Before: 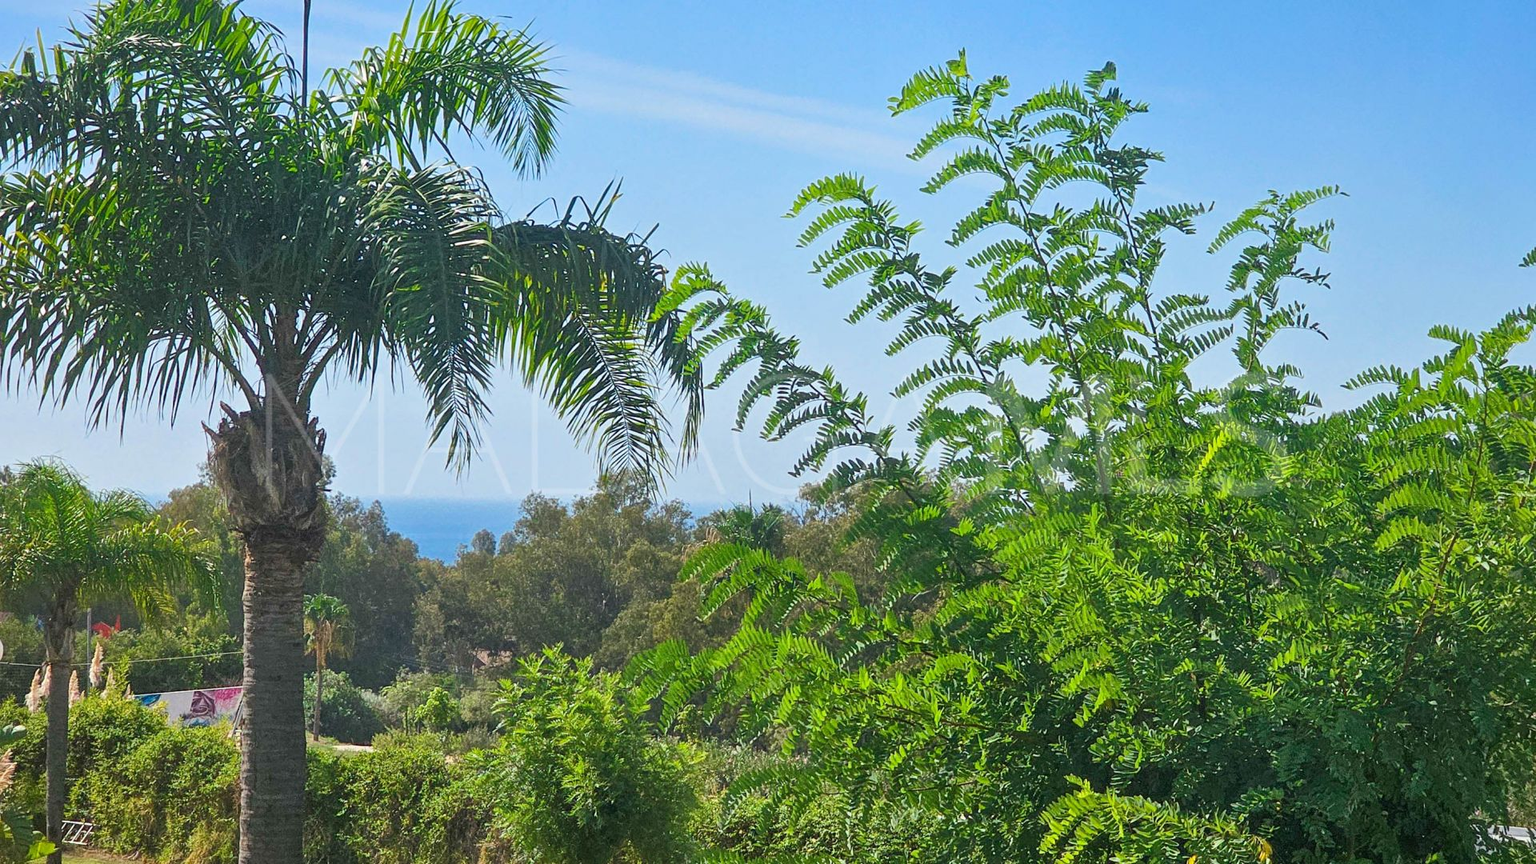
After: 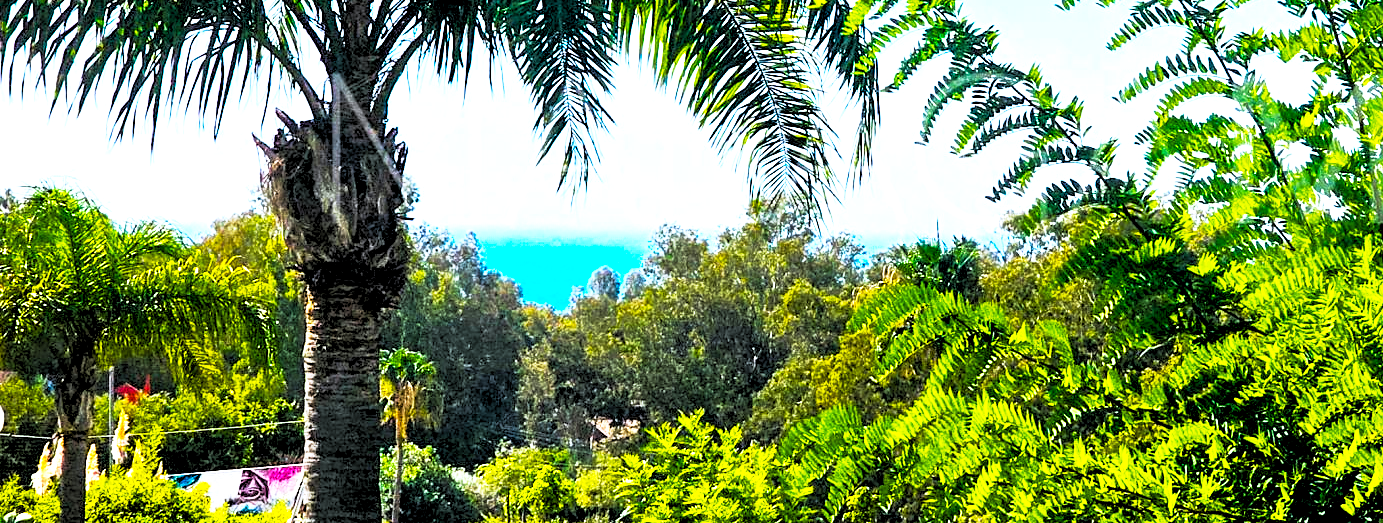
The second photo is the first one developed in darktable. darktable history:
rgb levels: levels [[0.034, 0.472, 0.904], [0, 0.5, 1], [0, 0.5, 1]]
color correction: highlights a* -0.137, highlights b* -5.91, shadows a* -0.137, shadows b* -0.137
color balance rgb: linear chroma grading › shadows -30%, linear chroma grading › global chroma 35%, perceptual saturation grading › global saturation 75%, perceptual saturation grading › shadows -30%, perceptual brilliance grading › highlights 75%, perceptual brilliance grading › shadows -30%, global vibrance 35%
crop: top 36.498%, right 27.964%, bottom 14.995%
base curve: curves: ch0 [(0, 0) (0.088, 0.125) (0.176, 0.251) (0.354, 0.501) (0.613, 0.749) (1, 0.877)], preserve colors none
